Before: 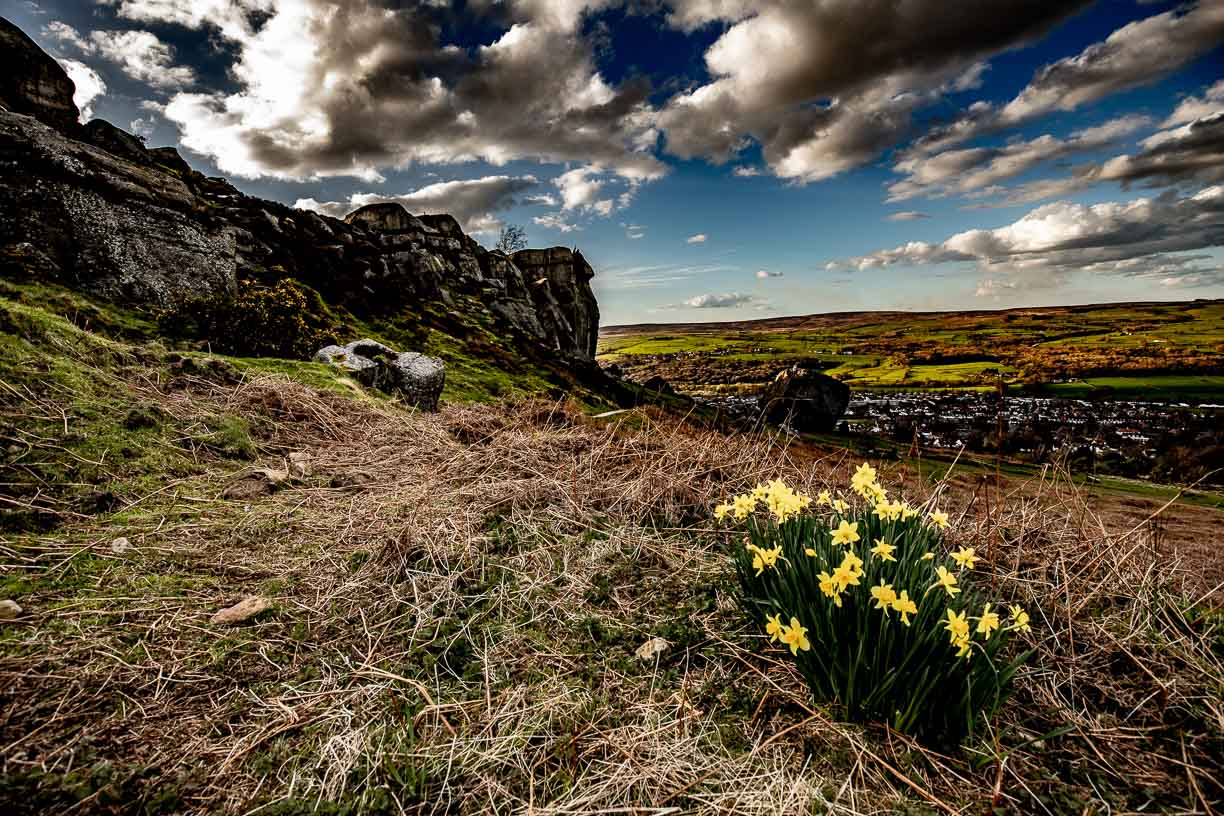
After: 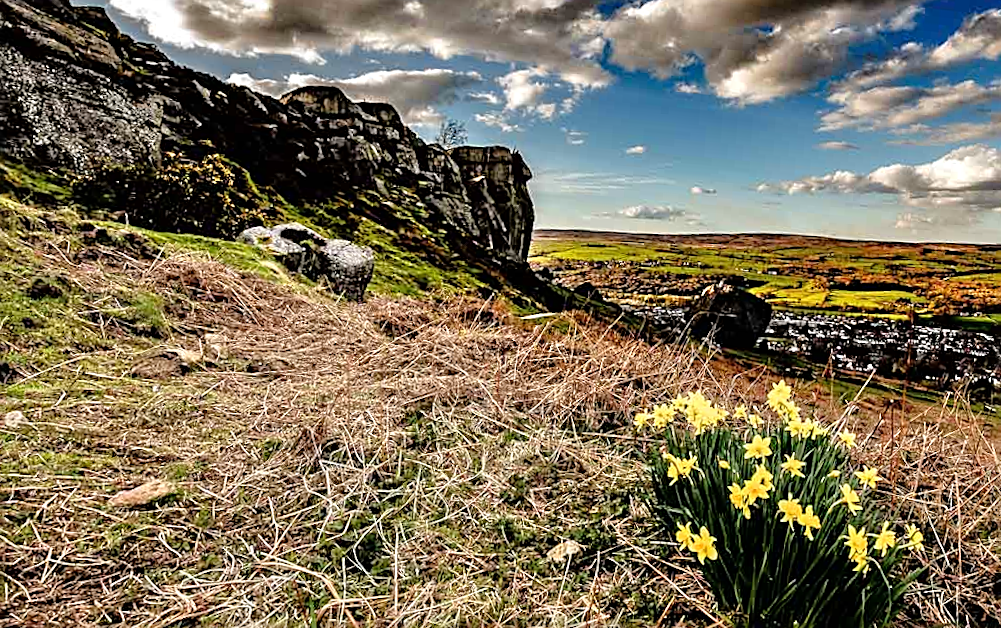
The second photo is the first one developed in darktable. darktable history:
tone equalizer: -7 EV 0.15 EV, -6 EV 0.6 EV, -5 EV 1.15 EV, -4 EV 1.33 EV, -3 EV 1.15 EV, -2 EV 0.6 EV, -1 EV 0.15 EV, mask exposure compensation -0.5 EV
crop and rotate: angle -3.27°, left 5.211%, top 5.211%, right 4.607%, bottom 4.607%
rotate and perspective: rotation 0.679°, lens shift (horizontal) 0.136, crop left 0.009, crop right 0.991, crop top 0.078, crop bottom 0.95
sharpen: on, module defaults
